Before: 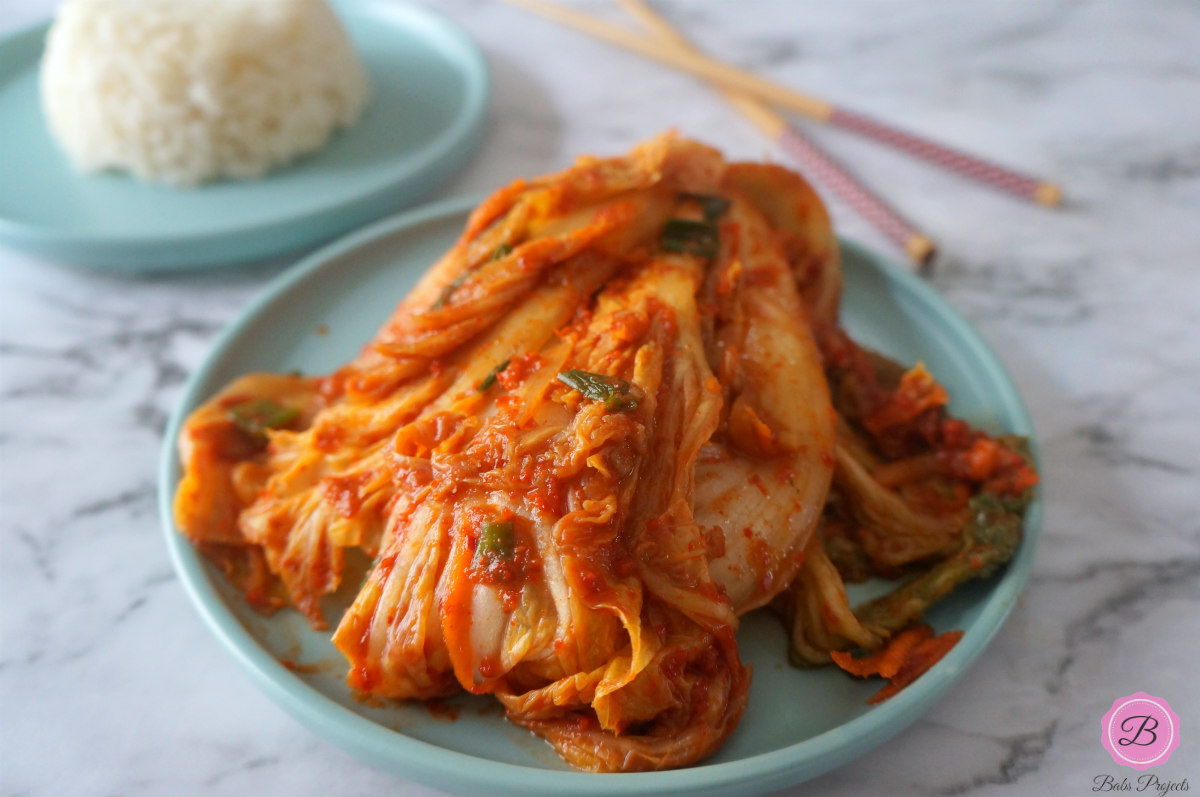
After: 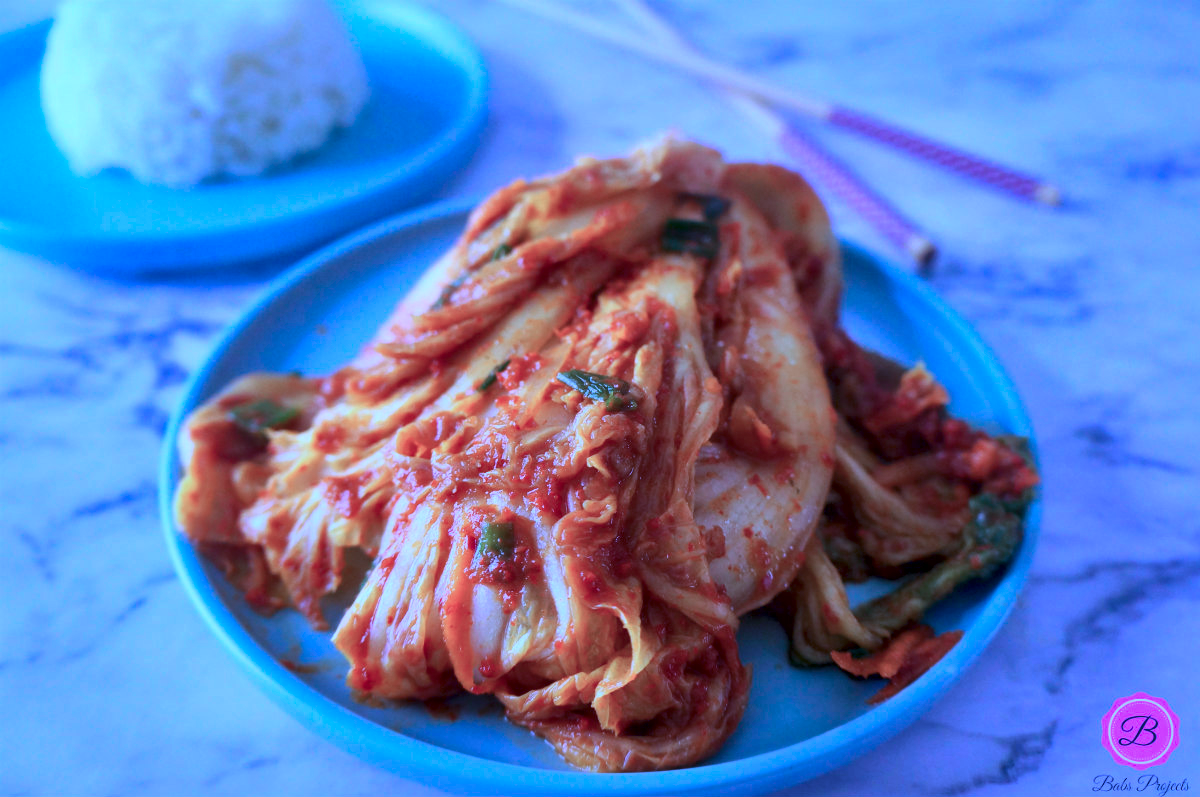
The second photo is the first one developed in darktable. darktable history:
local contrast: mode bilateral grid, contrast 25, coarseness 60, detail 151%, midtone range 0.2
color calibration: output R [0.948, 0.091, -0.04, 0], output G [-0.3, 1.384, -0.085, 0], output B [-0.108, 0.061, 1.08, 0], illuminant as shot in camera, x 0.484, y 0.43, temperature 2405.29 K
